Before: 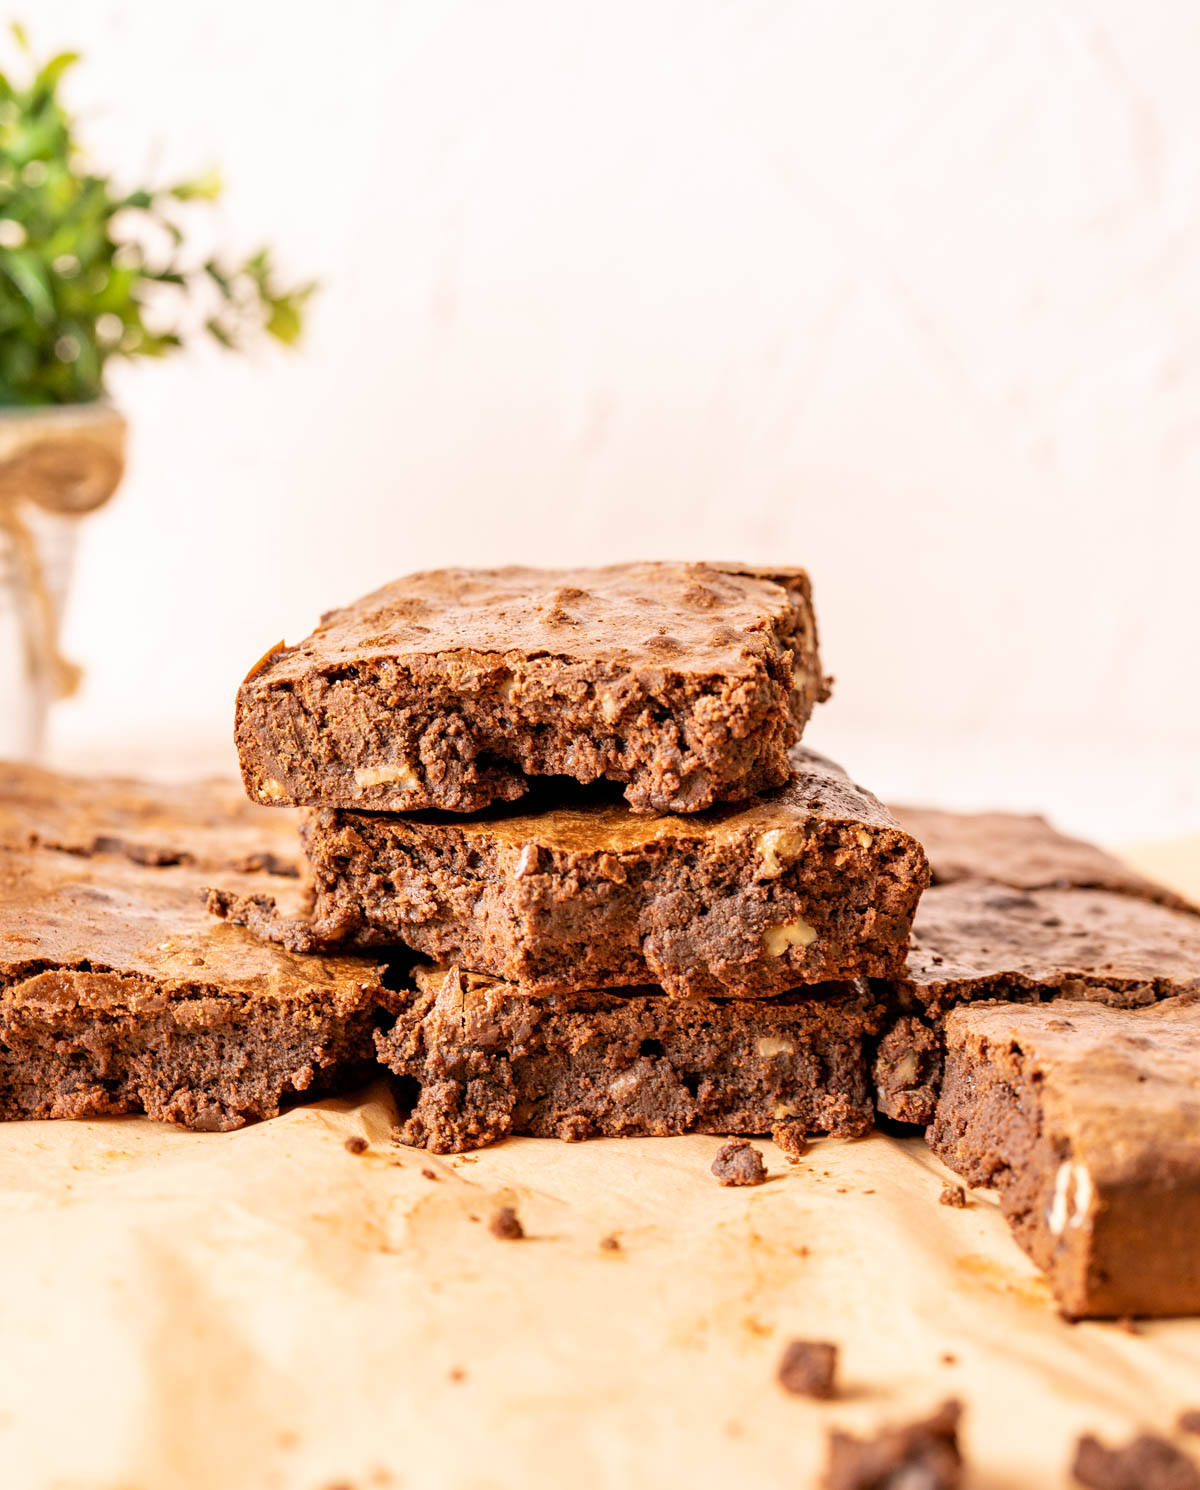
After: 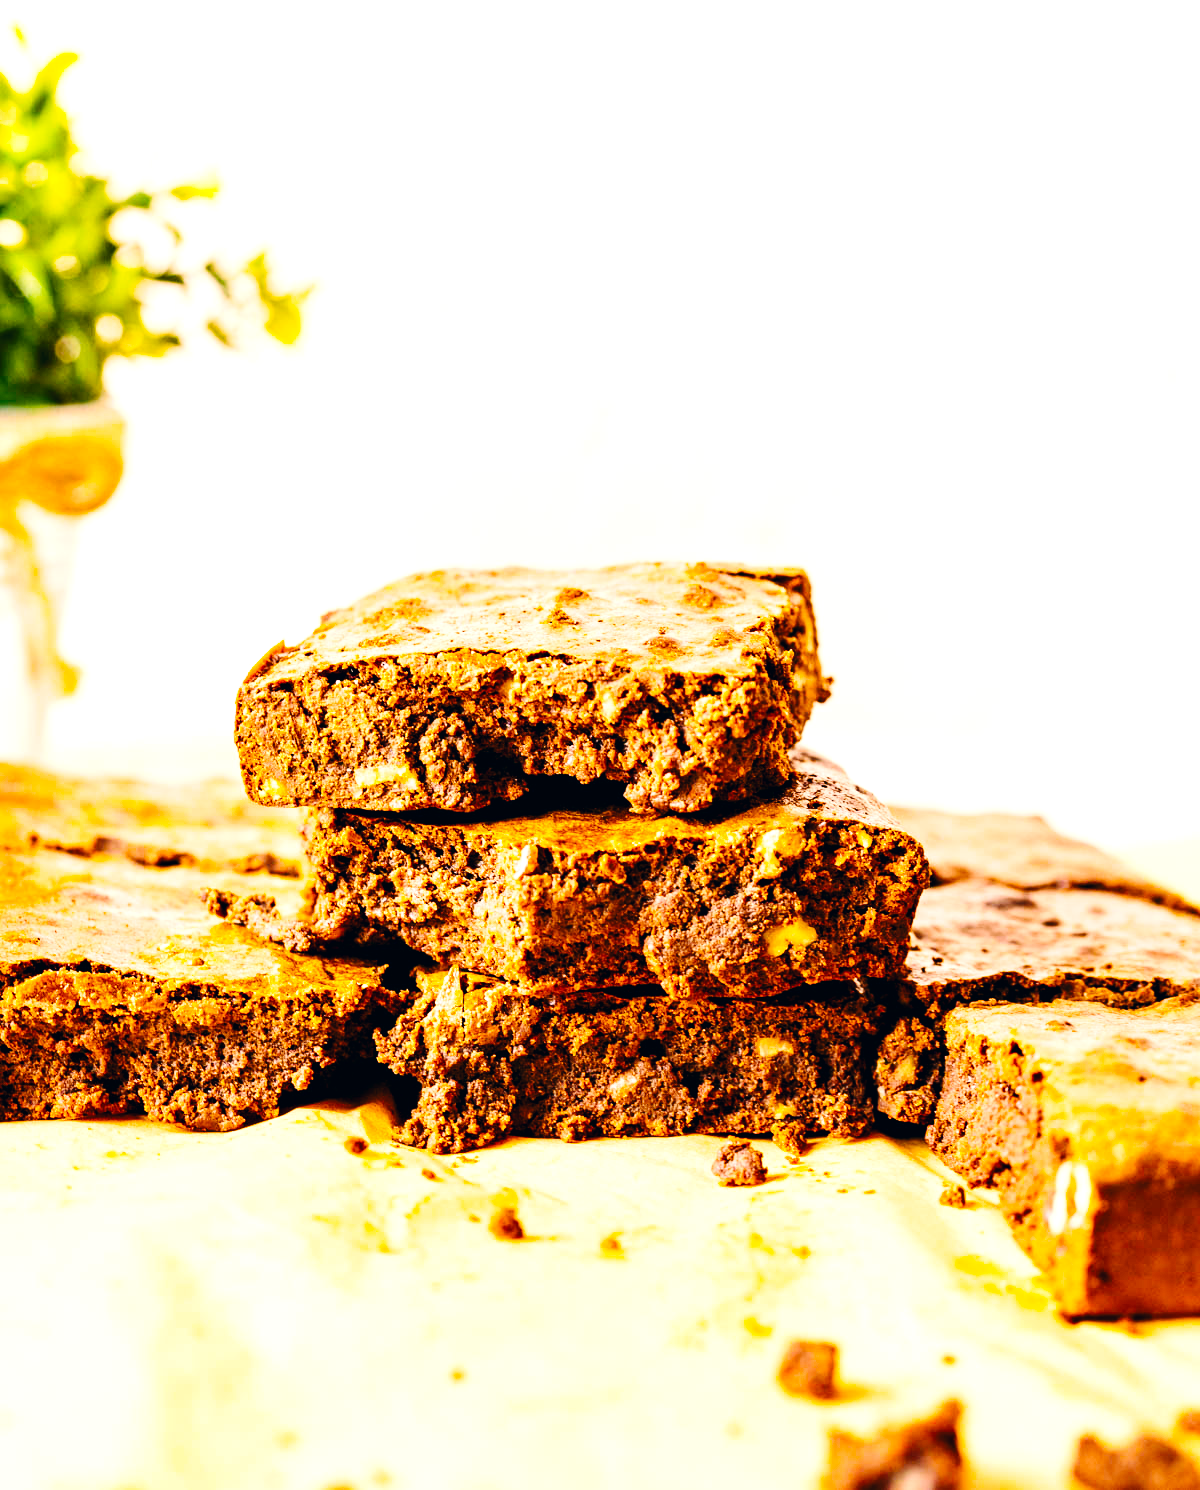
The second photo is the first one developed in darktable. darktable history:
color correction: highlights a* 5.38, highlights b* 5.3, shadows a* -4.26, shadows b* -5.11
tone equalizer: -8 EV -0.75 EV, -7 EV -0.7 EV, -6 EV -0.6 EV, -5 EV -0.4 EV, -3 EV 0.4 EV, -2 EV 0.6 EV, -1 EV 0.7 EV, +0 EV 0.75 EV, edges refinement/feathering 500, mask exposure compensation -1.57 EV, preserve details no
base curve: curves: ch0 [(0, 0) (0.036, 0.025) (0.121, 0.166) (0.206, 0.329) (0.605, 0.79) (1, 1)], preserve colors none
color balance rgb: linear chroma grading › global chroma 15%, perceptual saturation grading › global saturation 30%
